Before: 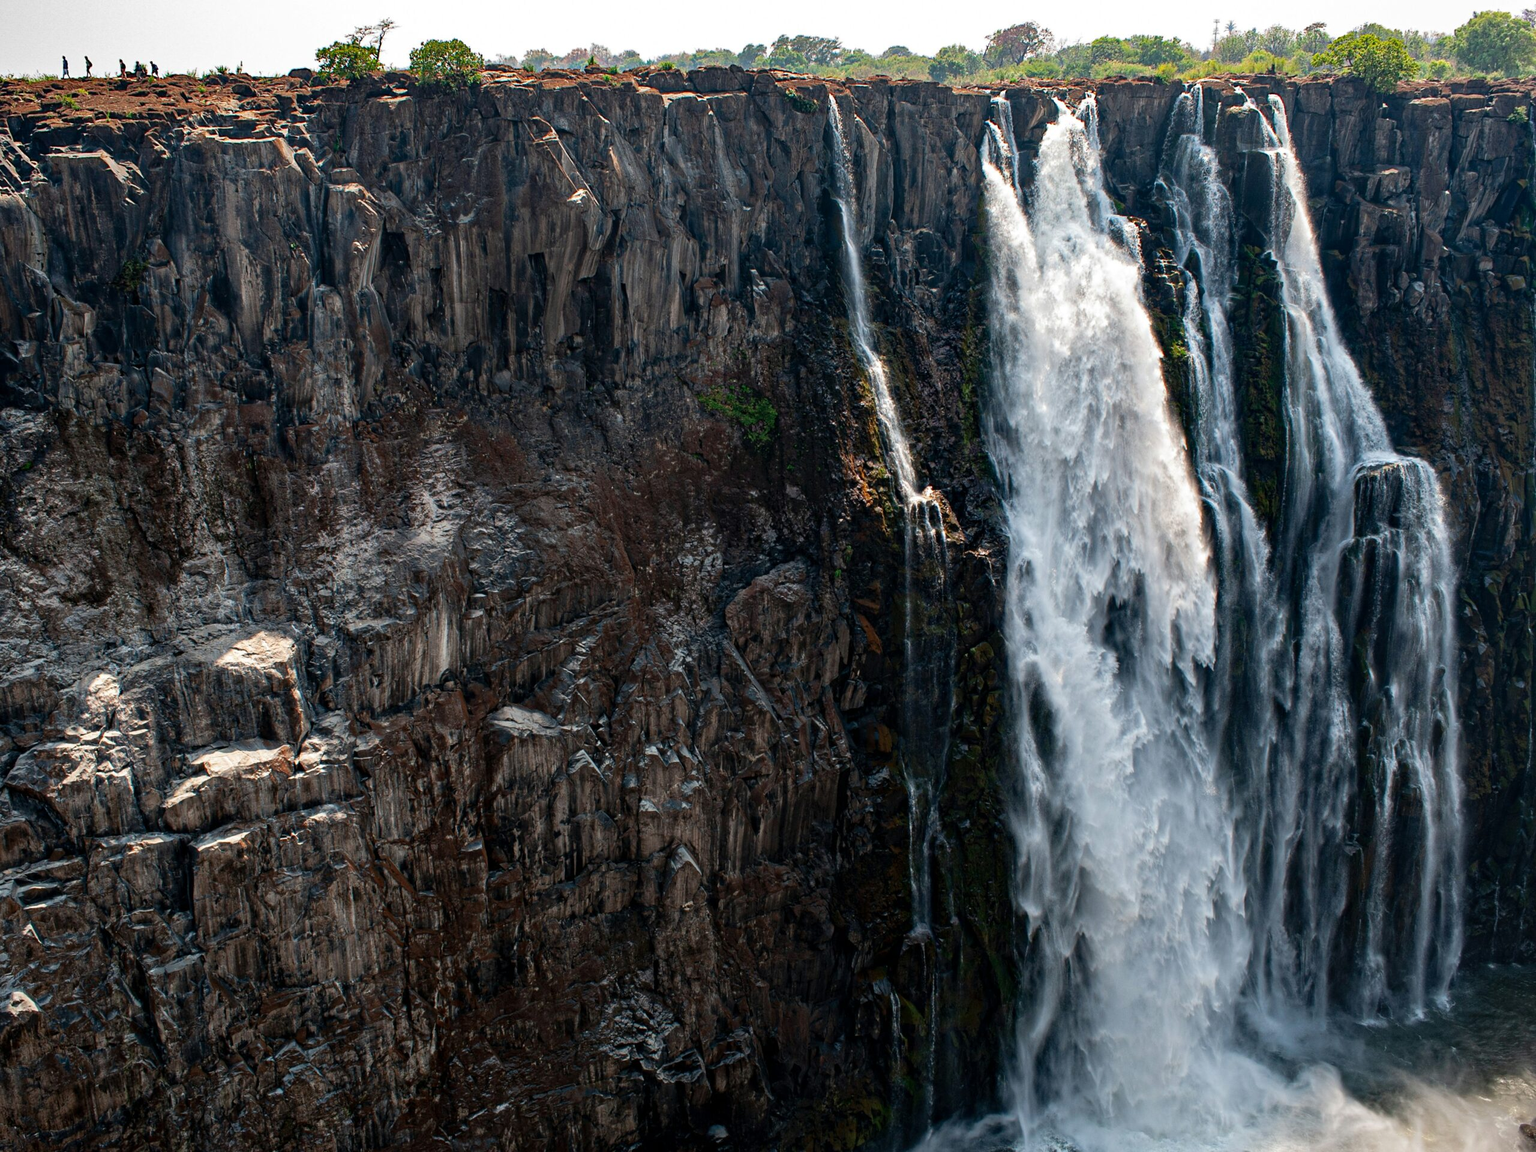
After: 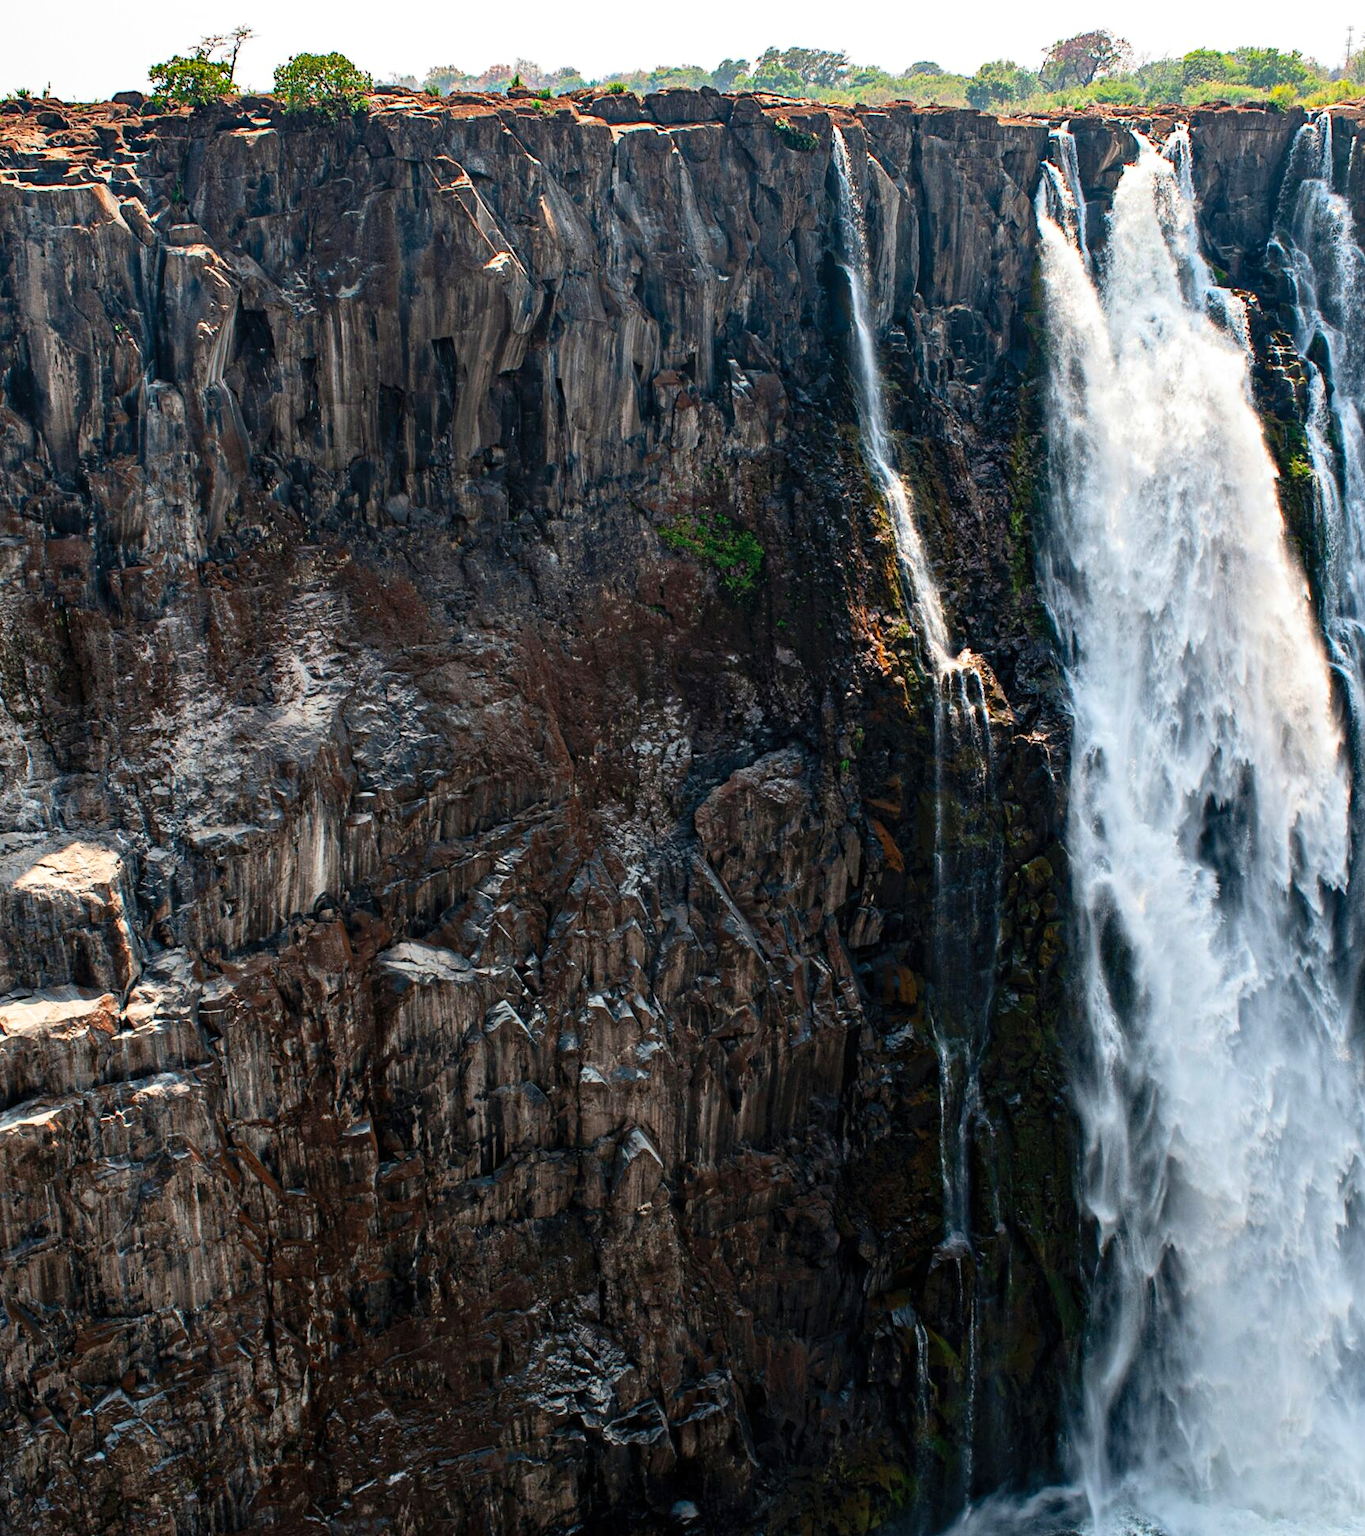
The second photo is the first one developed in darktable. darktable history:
crop and rotate: left 13.342%, right 19.991%
contrast brightness saturation: contrast 0.2, brightness 0.16, saturation 0.22
